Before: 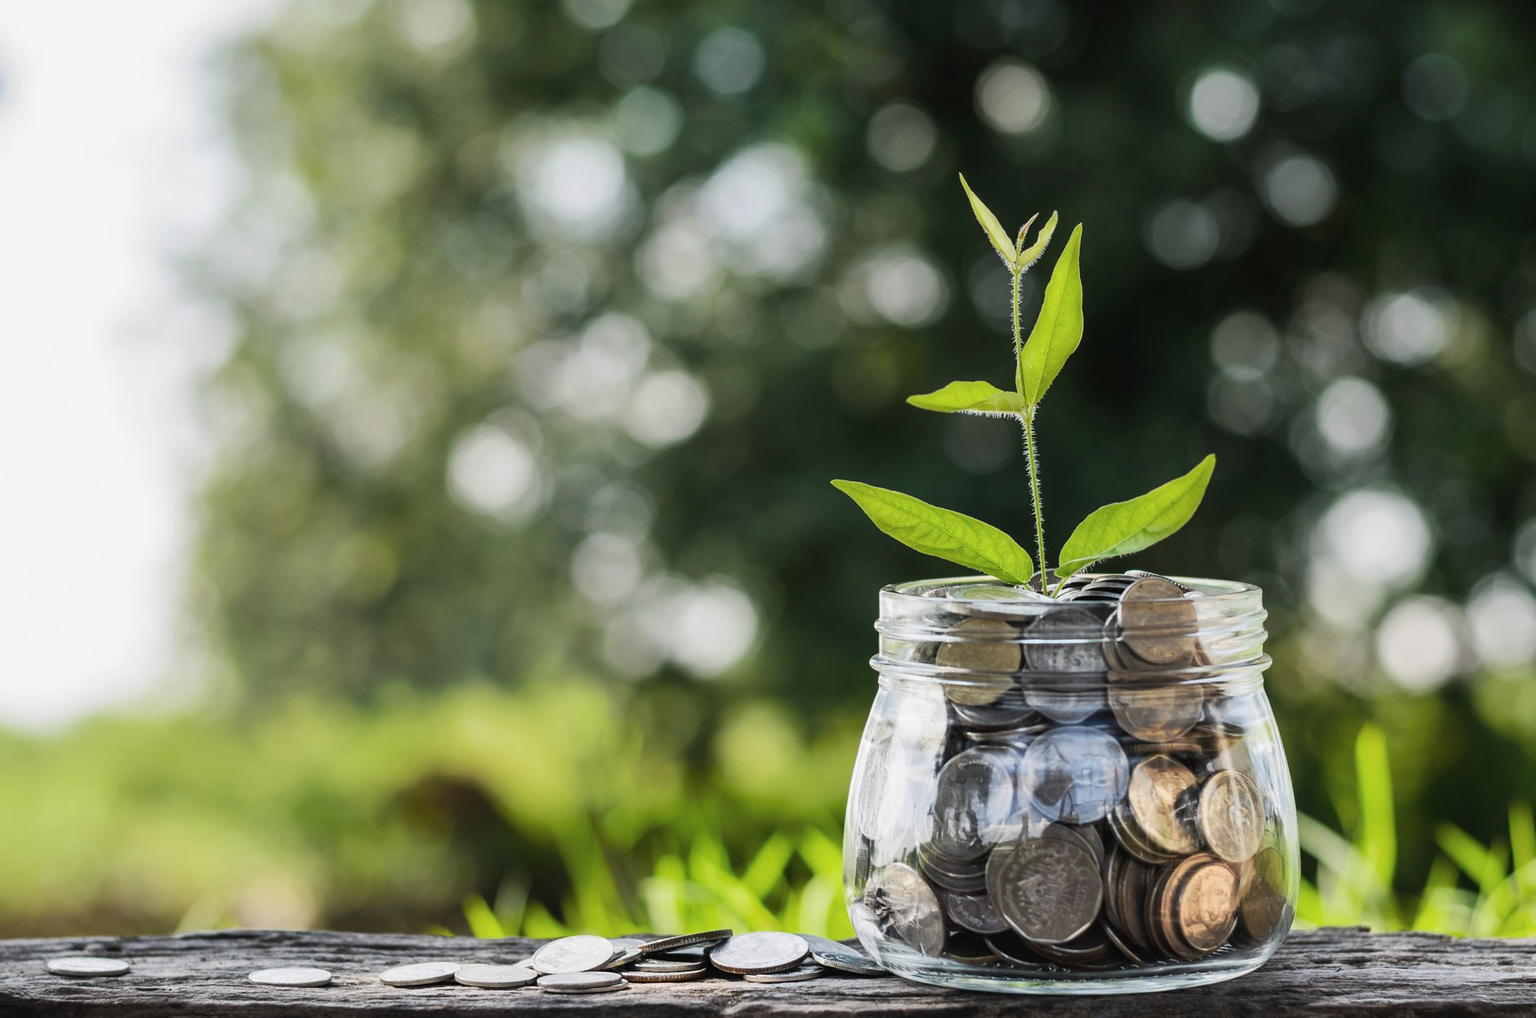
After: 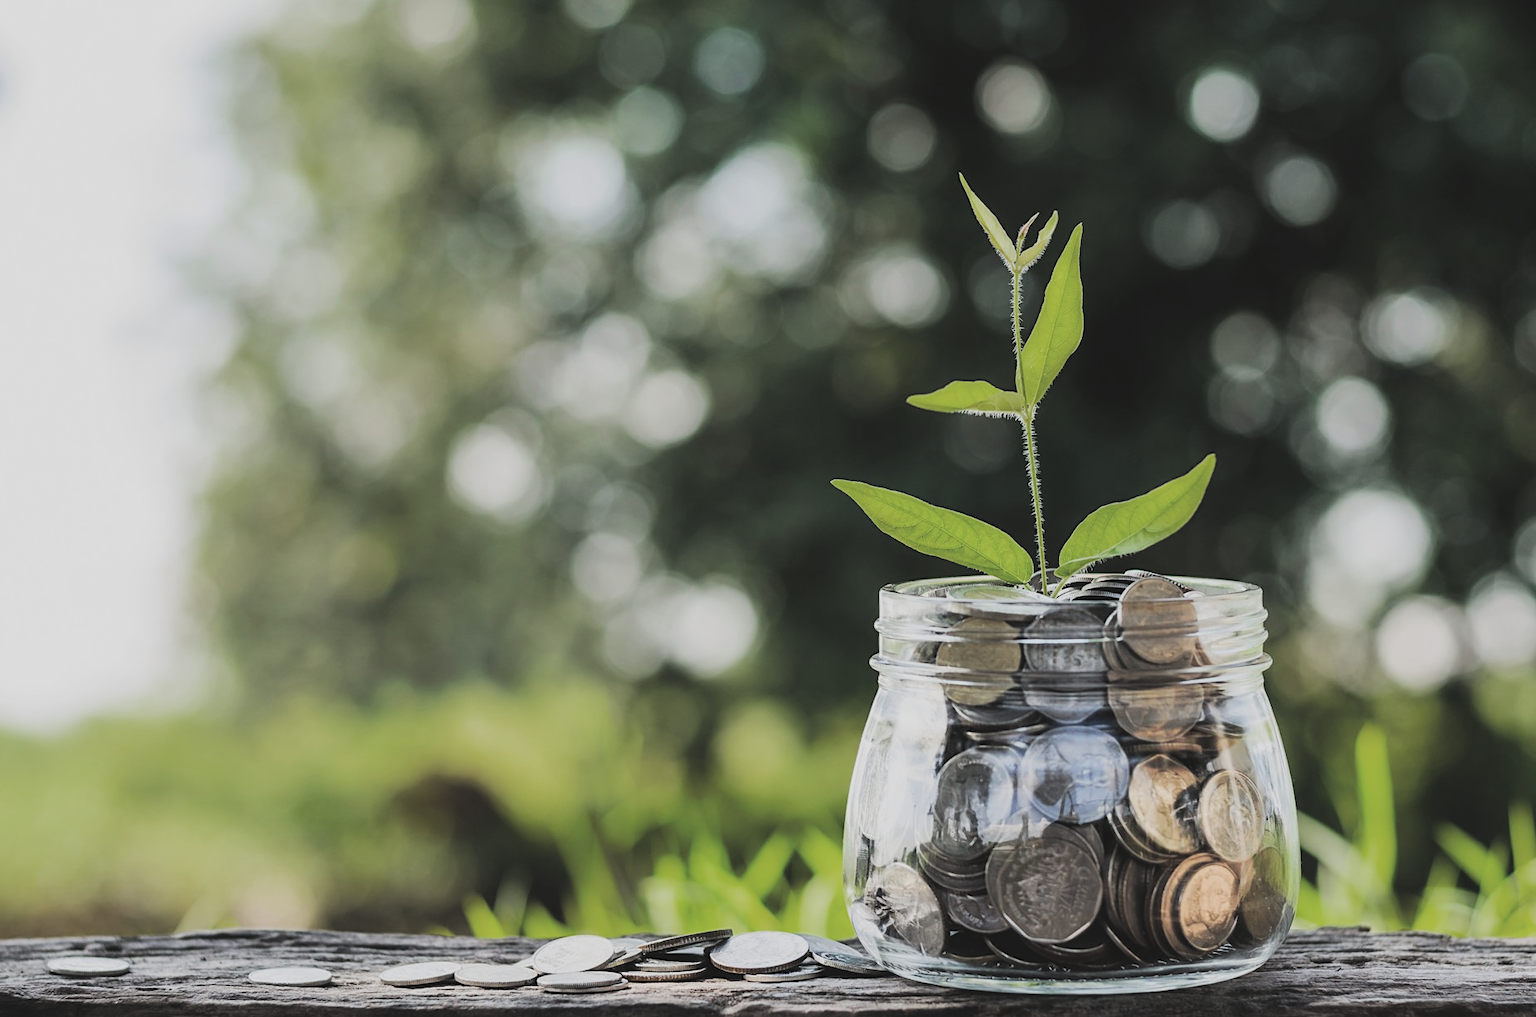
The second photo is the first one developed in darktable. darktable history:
filmic rgb: black relative exposure -5.01 EV, white relative exposure 3.95 EV, hardness 2.89, contrast 1.192, highlights saturation mix -29.85%, iterations of high-quality reconstruction 0
color zones: curves: ch0 [(0, 0.5) (0.143, 0.5) (0.286, 0.456) (0.429, 0.5) (0.571, 0.5) (0.714, 0.5) (0.857, 0.5) (1, 0.5)]; ch1 [(0, 0.5) (0.143, 0.5) (0.286, 0.422) (0.429, 0.5) (0.571, 0.5) (0.714, 0.5) (0.857, 0.5) (1, 0.5)]
contrast equalizer: octaves 7, y [[0.515 ×6], [0.507 ×6], [0.425 ×6], [0 ×6], [0 ×6]], mix -0.206
exposure: black level correction -0.03, compensate highlight preservation false
sharpen: amount 0.213
